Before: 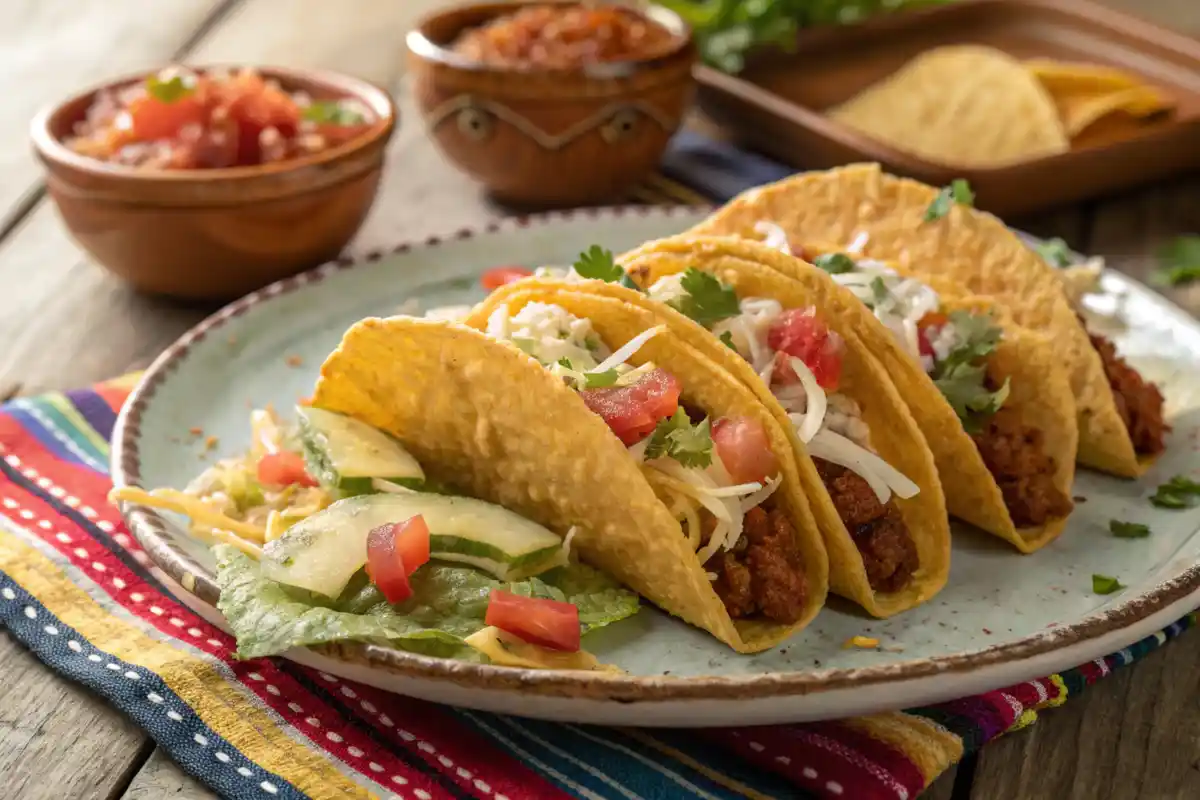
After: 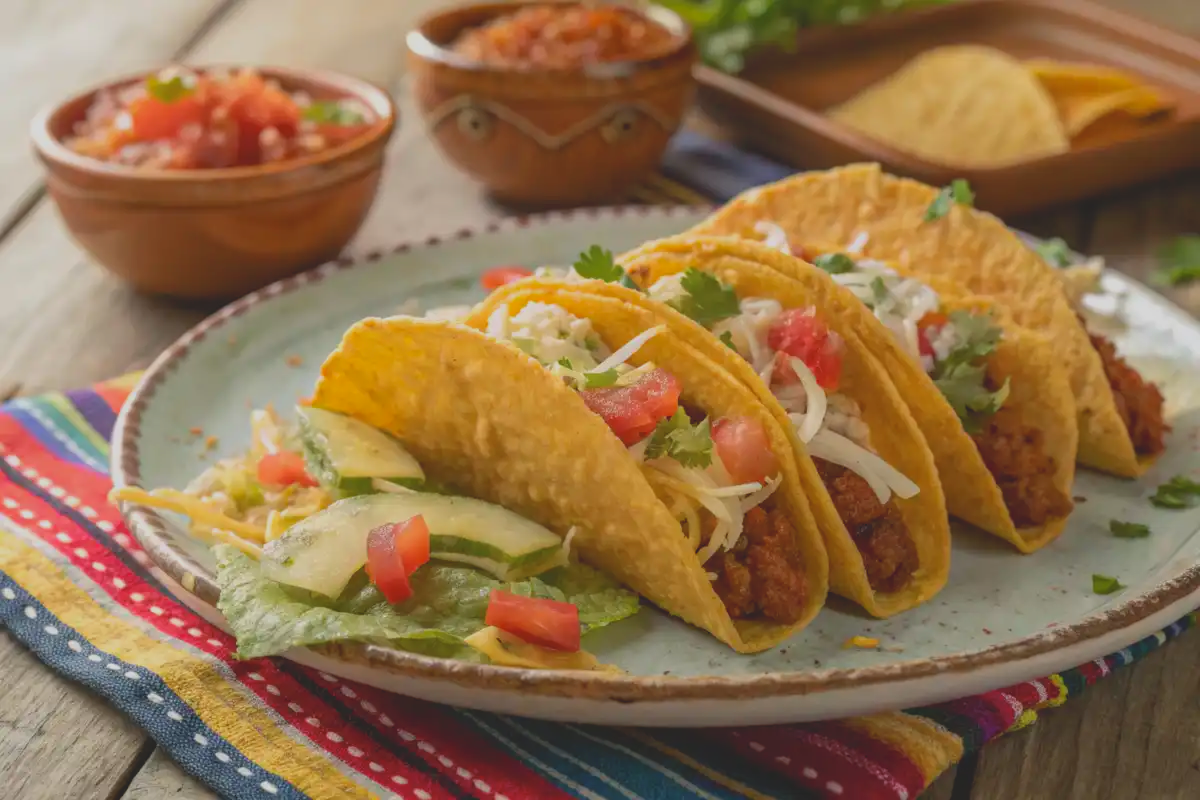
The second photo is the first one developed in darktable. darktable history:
contrast brightness saturation: contrast -0.28
